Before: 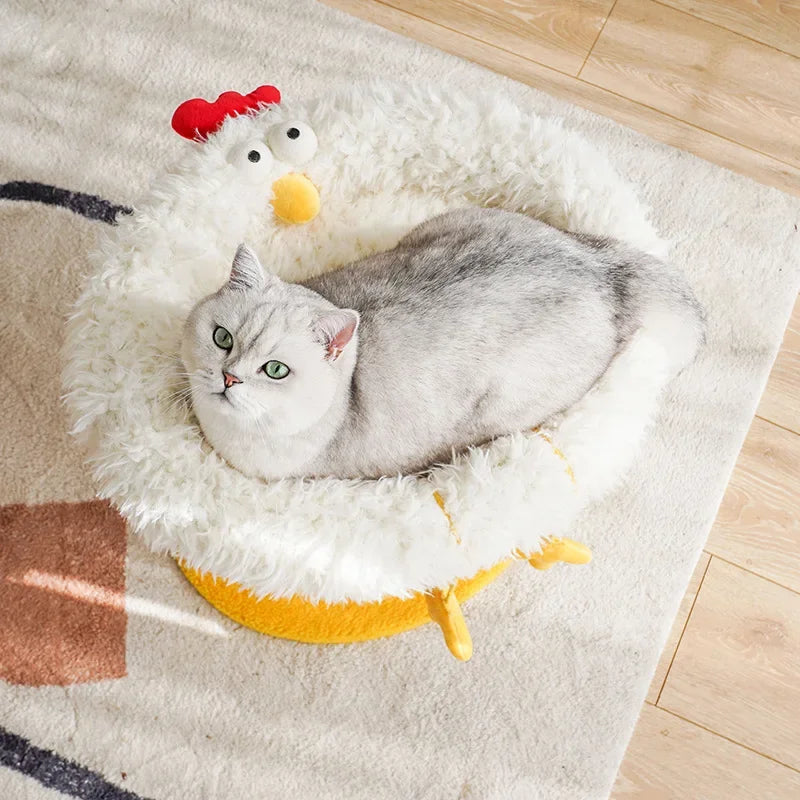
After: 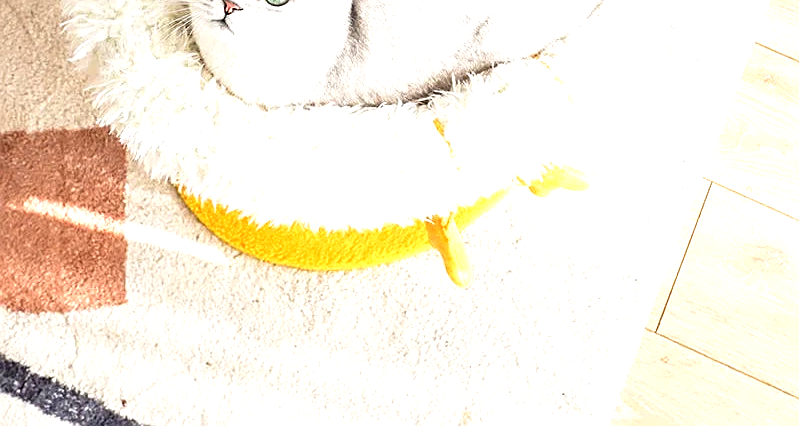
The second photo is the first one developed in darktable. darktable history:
sharpen: on, module defaults
exposure: black level correction 0, exposure 0.951 EV, compensate exposure bias true, compensate highlight preservation false
crop and rotate: top 46.668%, right 0.018%
